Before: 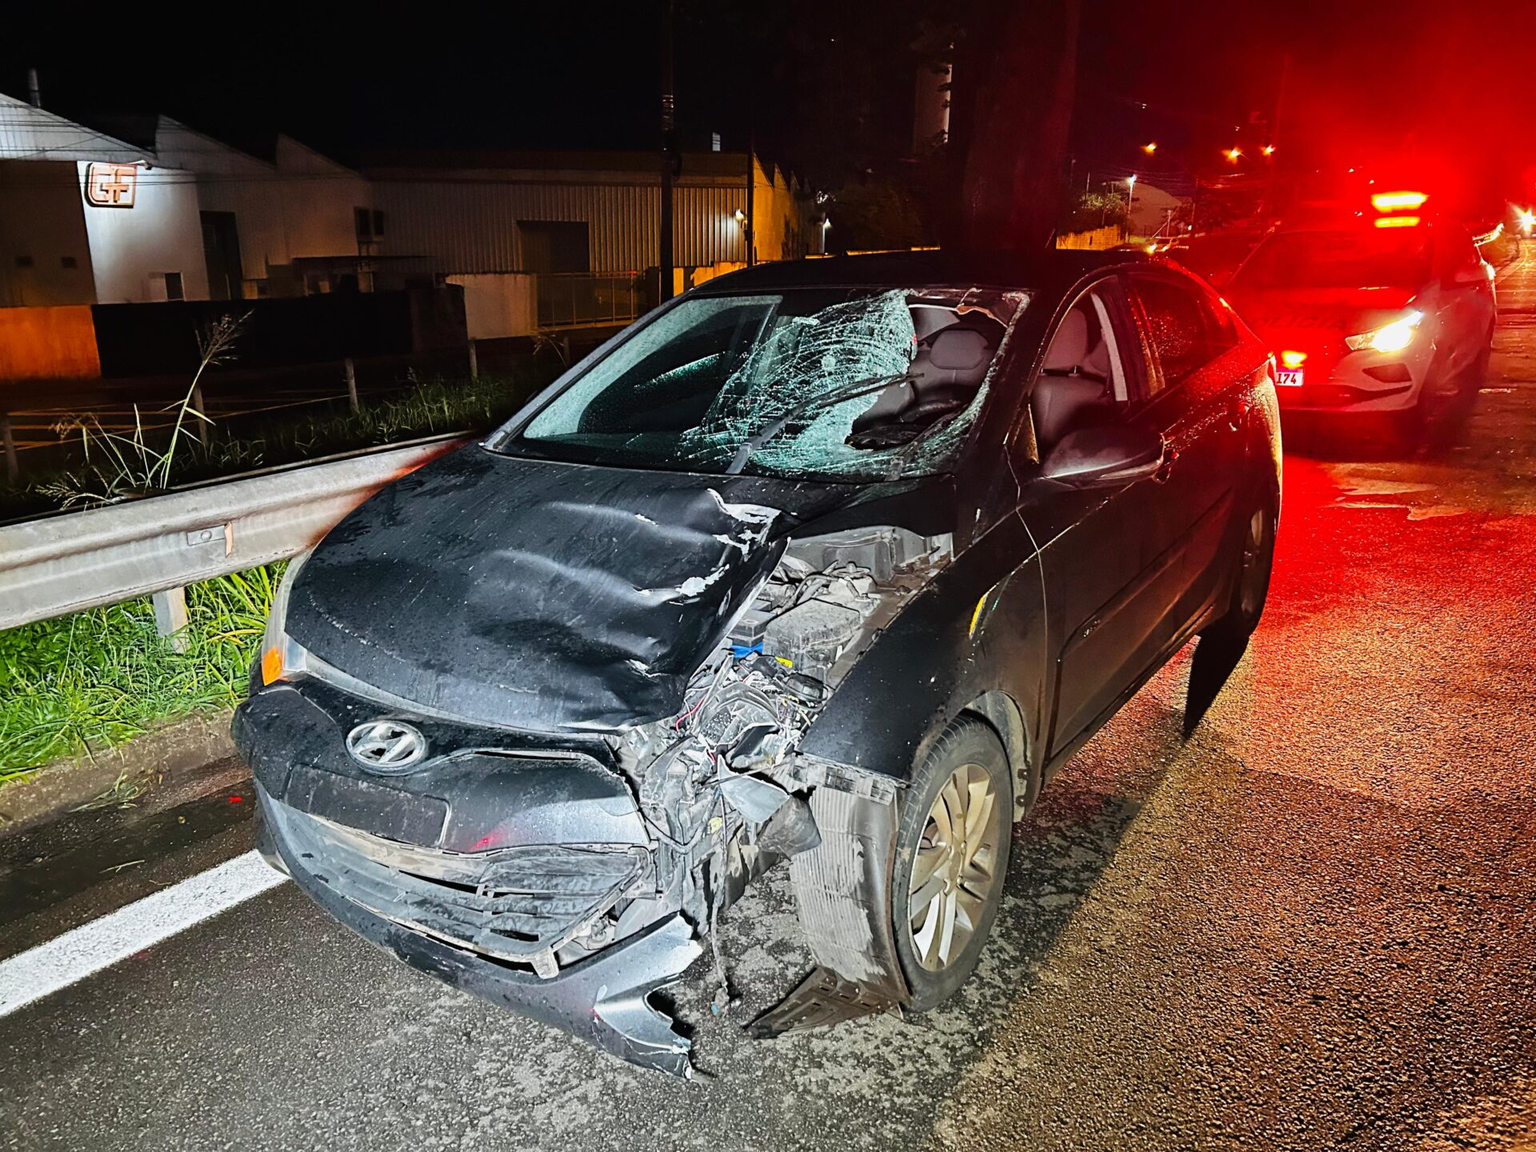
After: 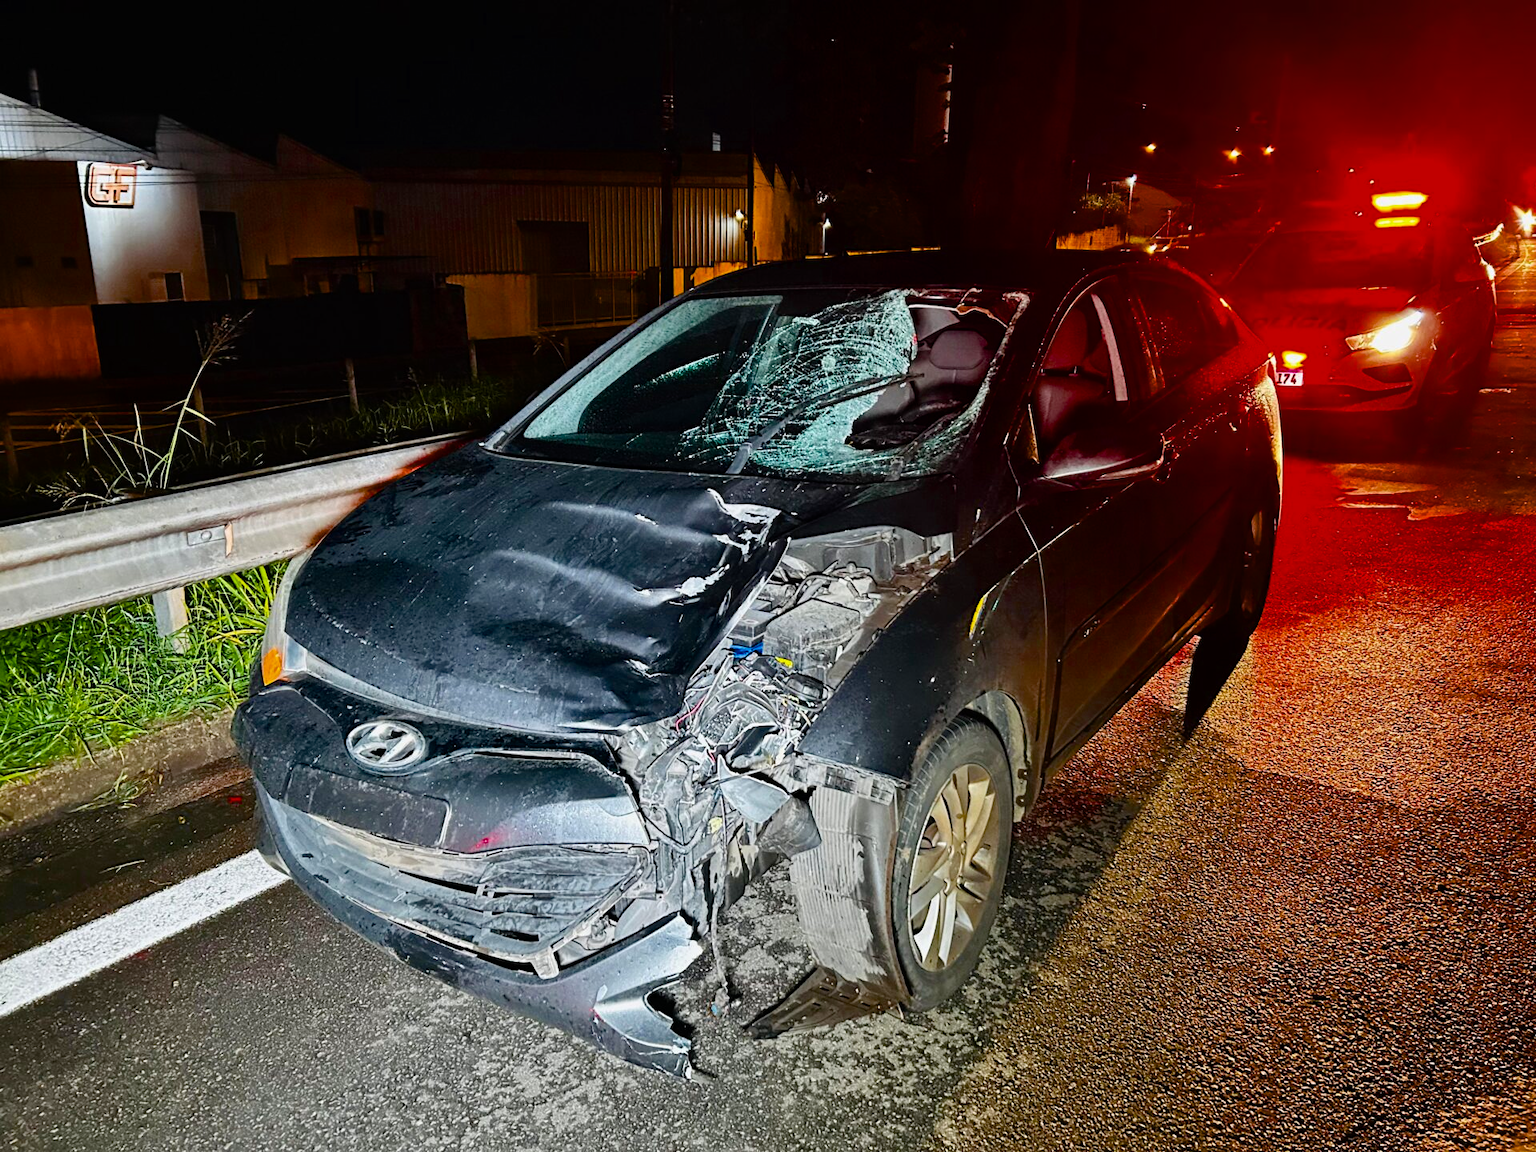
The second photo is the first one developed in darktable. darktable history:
color balance rgb: power › luminance -8.843%, perceptual saturation grading › global saturation 20.639%, perceptual saturation grading › highlights -19.806%, perceptual saturation grading › shadows 29.734%, global vibrance 10.193%, saturation formula JzAzBz (2021)
